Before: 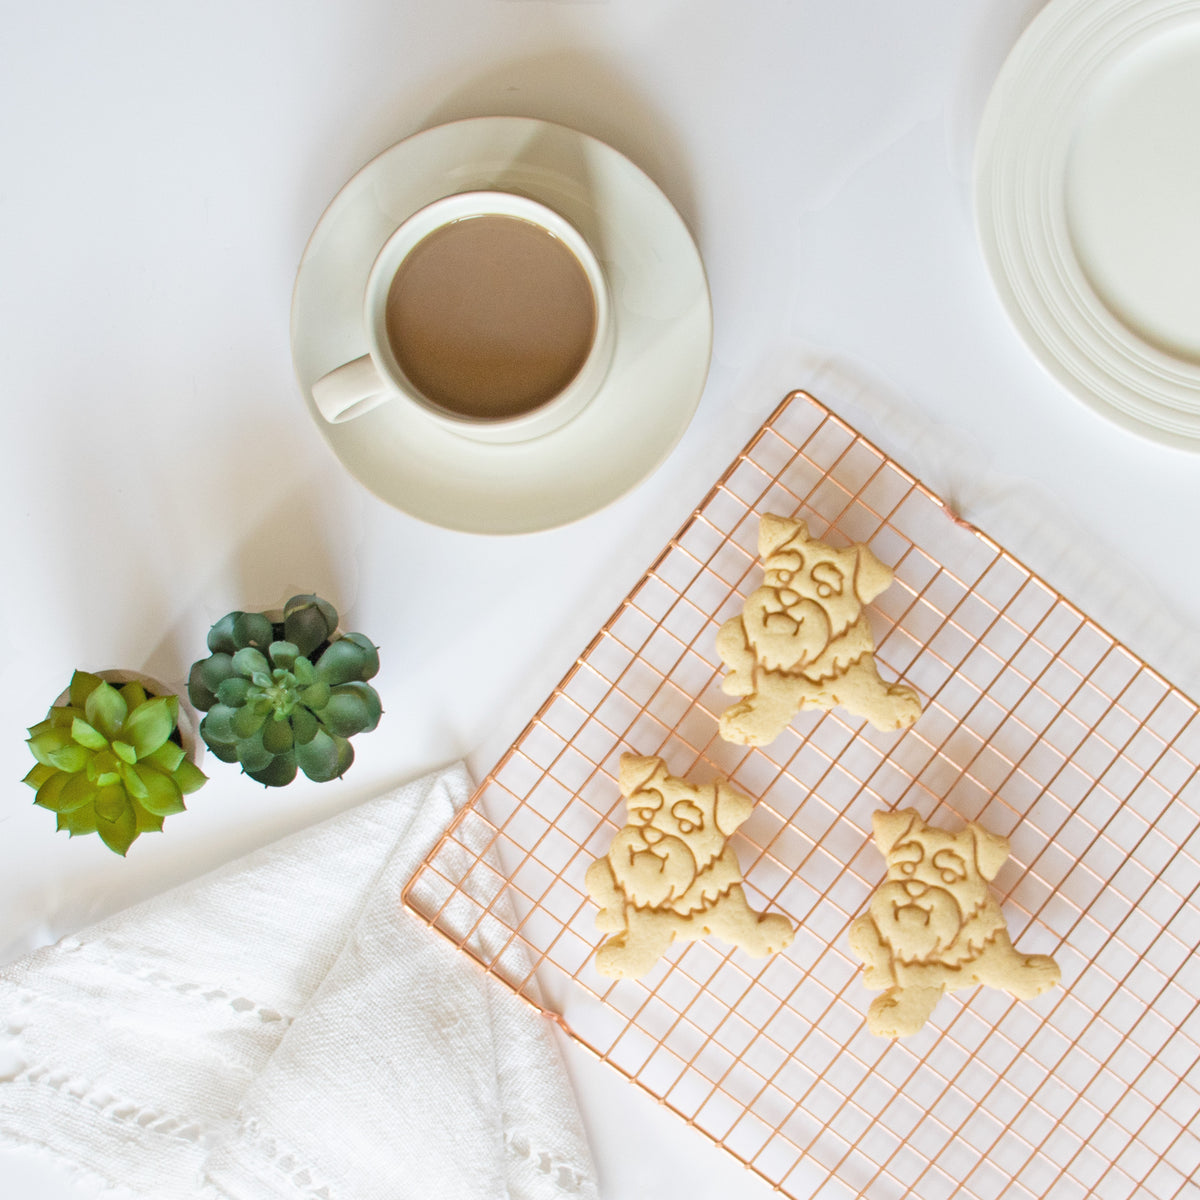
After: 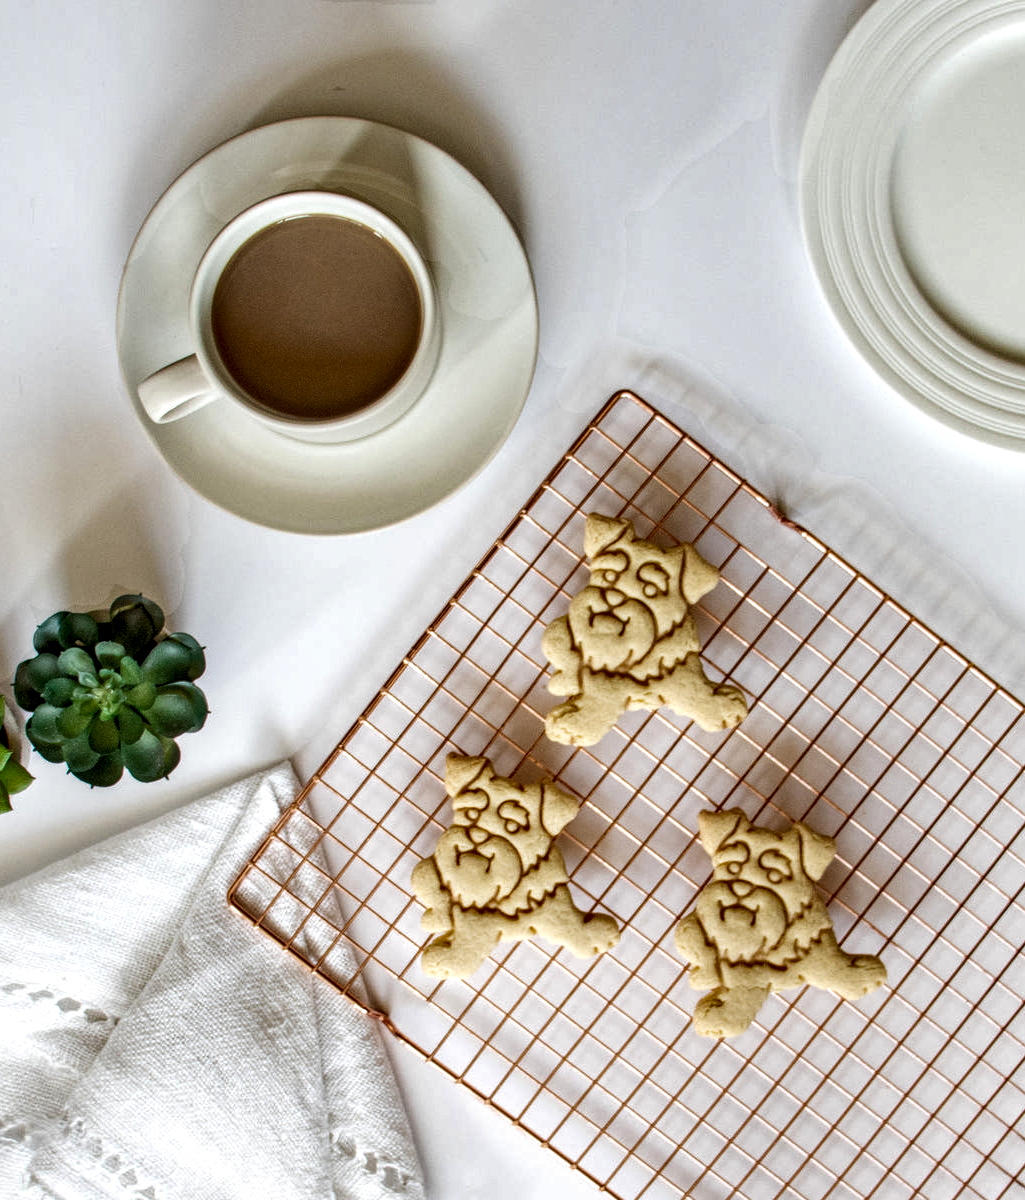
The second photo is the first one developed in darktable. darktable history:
local contrast: highlights 17%, detail 185%
shadows and highlights: soften with gaussian
crop and rotate: left 14.537%
